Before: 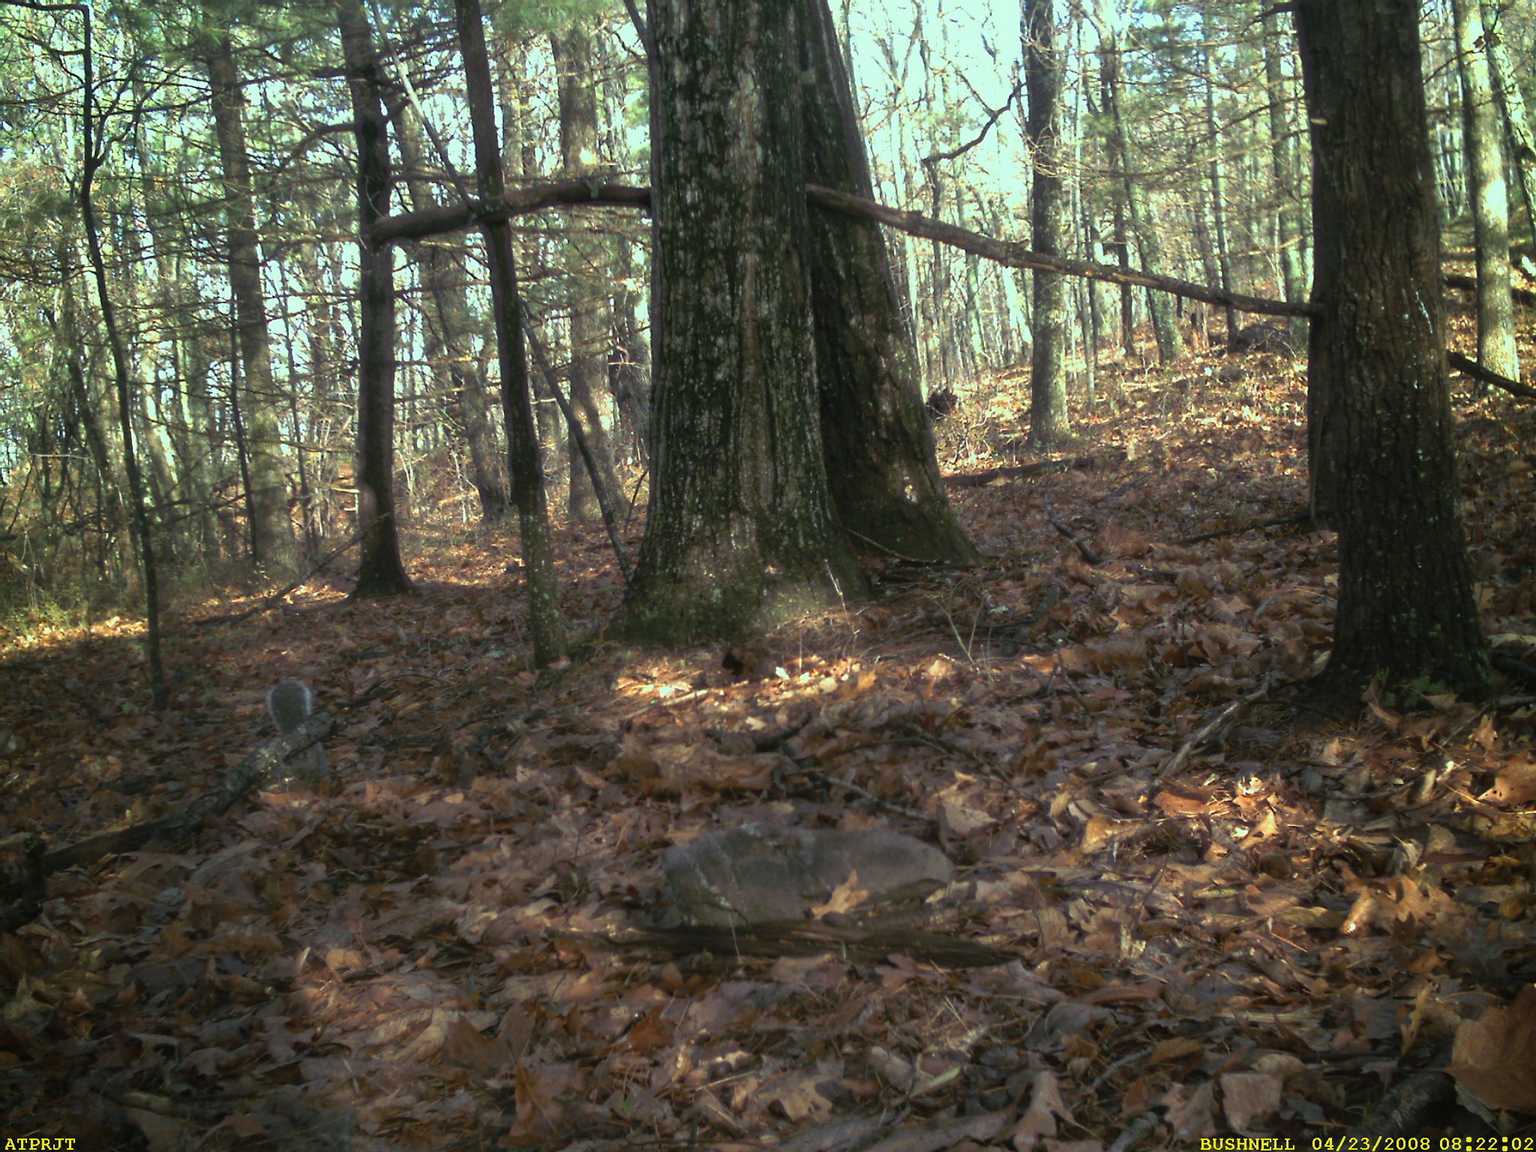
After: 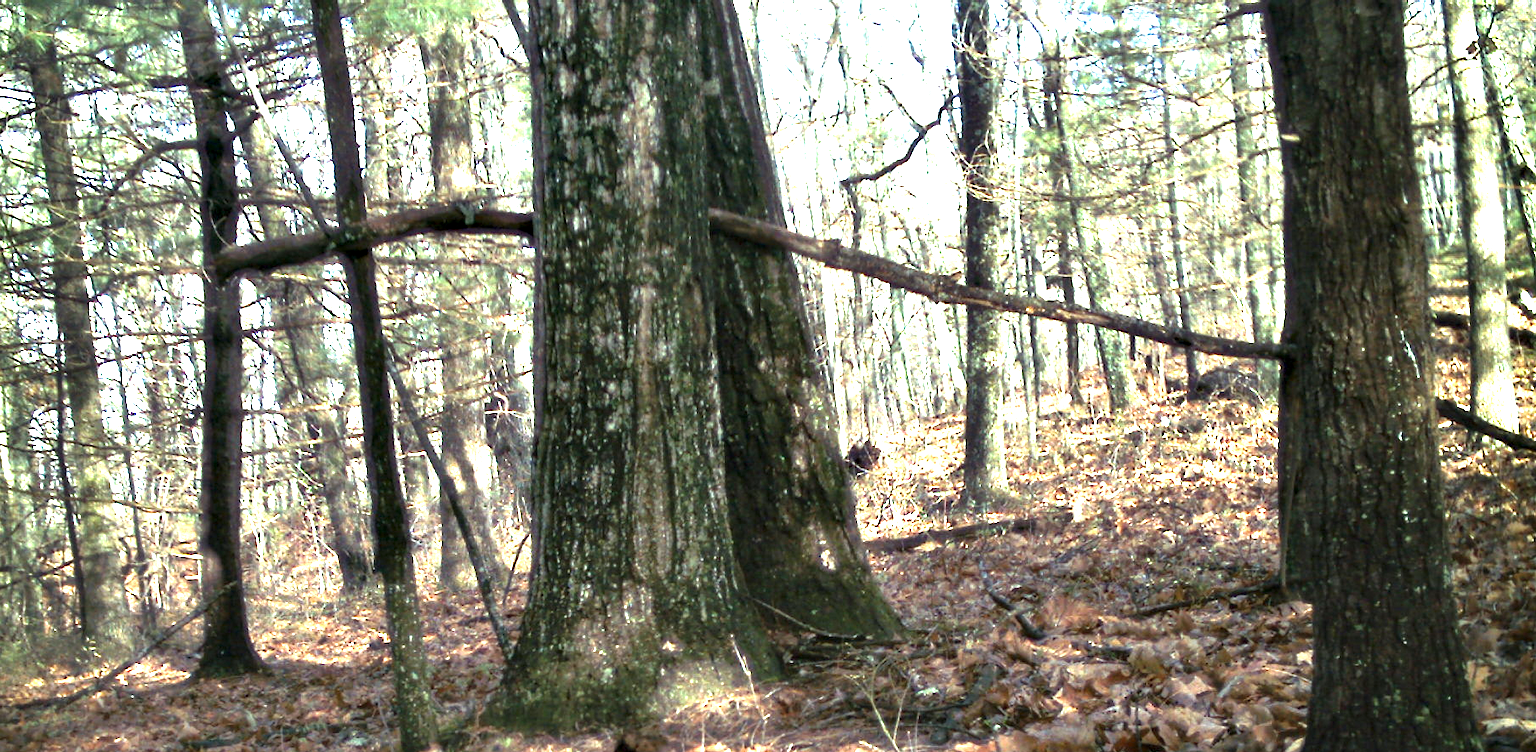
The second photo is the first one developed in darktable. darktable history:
crop and rotate: left 11.812%, bottom 42.323%
contrast equalizer: octaves 7, y [[0.6 ×6], [0.55 ×6], [0 ×6], [0 ×6], [0 ×6]]
exposure: black level correction 0, exposure 1.439 EV, compensate exposure bias true, compensate highlight preservation false
